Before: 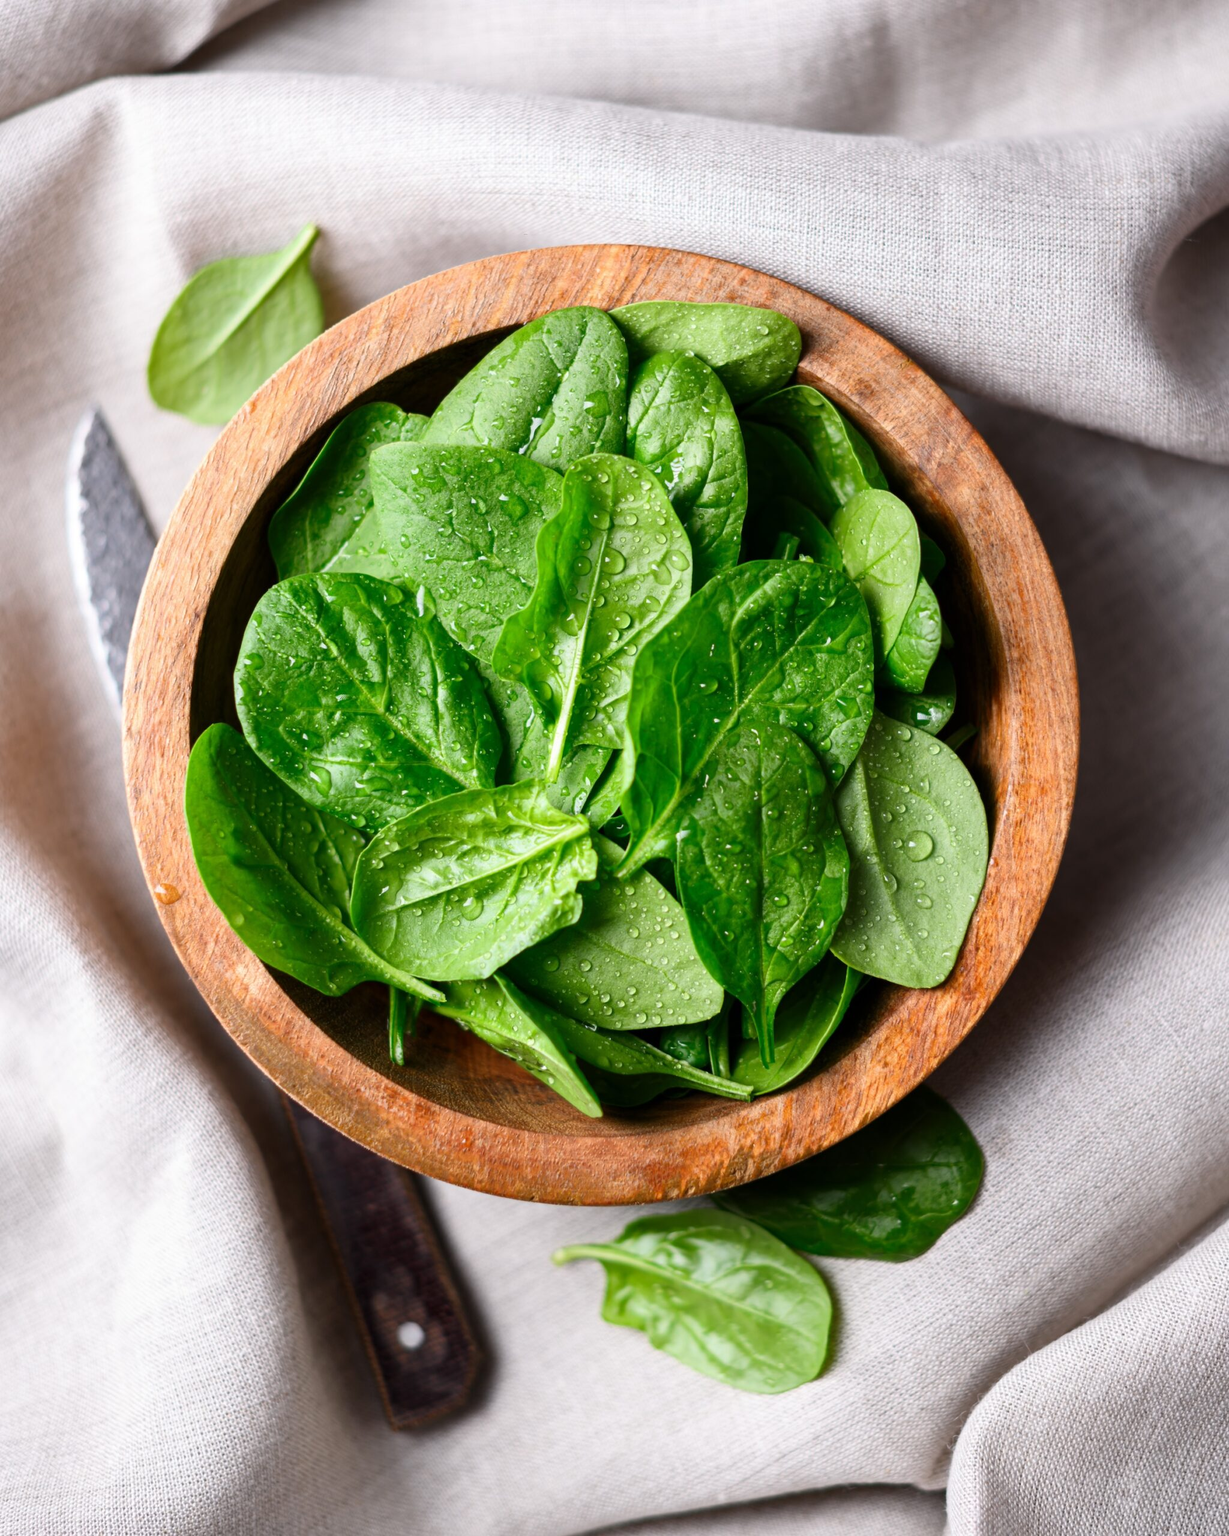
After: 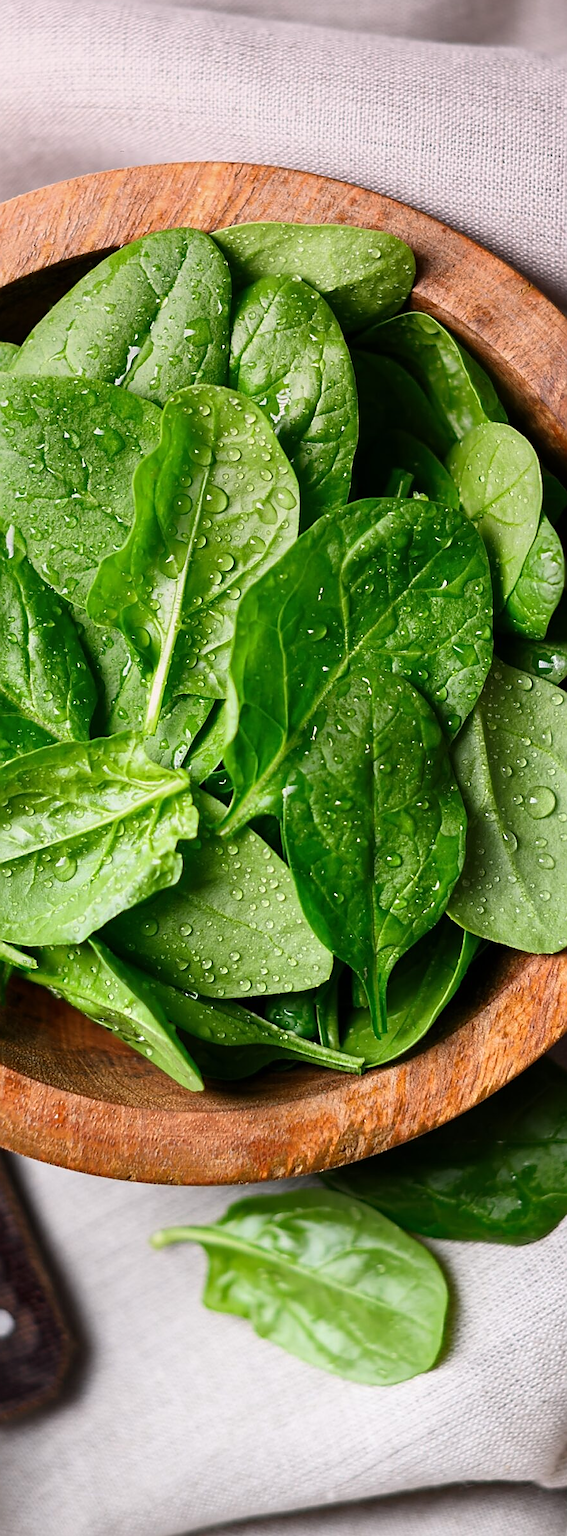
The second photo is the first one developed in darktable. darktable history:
graduated density: density 0.38 EV, hardness 21%, rotation -6.11°, saturation 32%
sharpen: radius 1.4, amount 1.25, threshold 0.7
crop: left 33.452%, top 6.025%, right 23.155%
